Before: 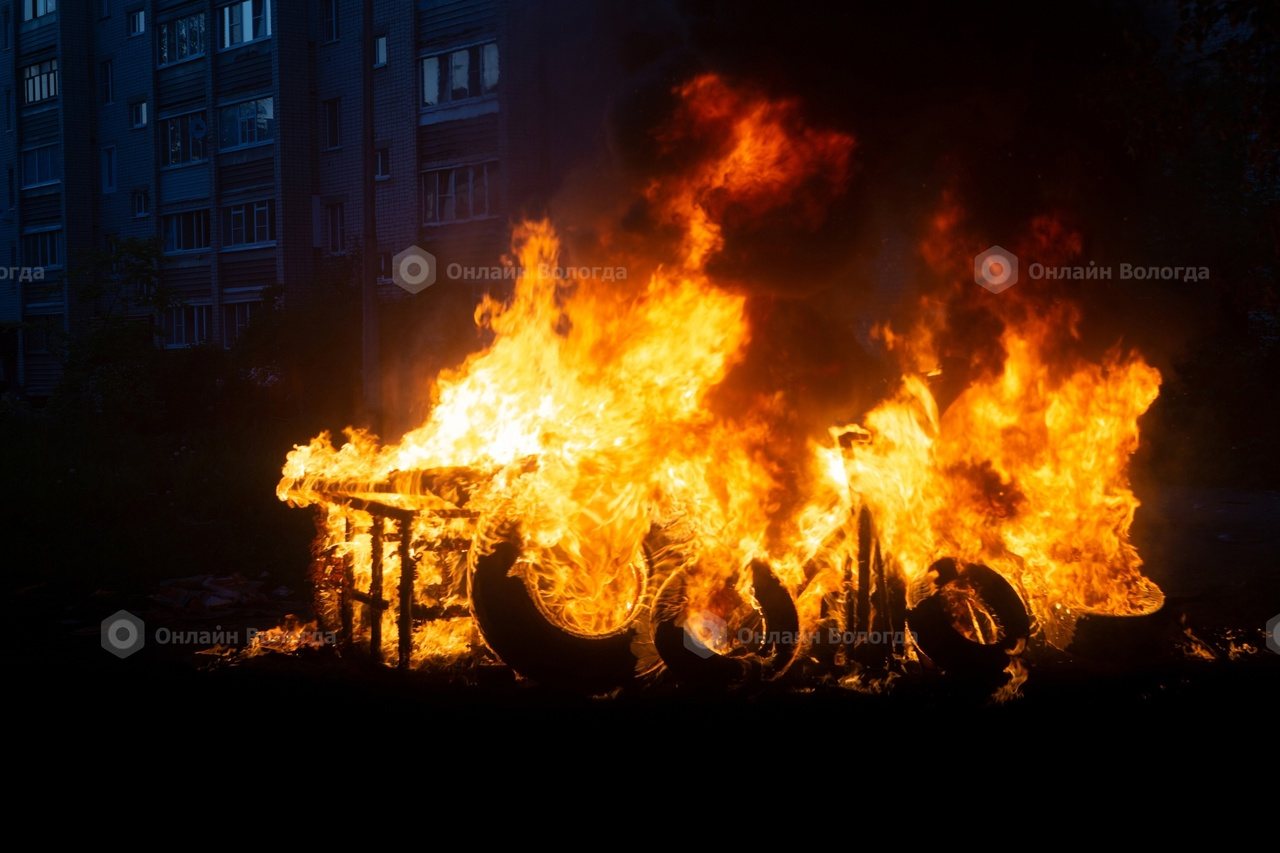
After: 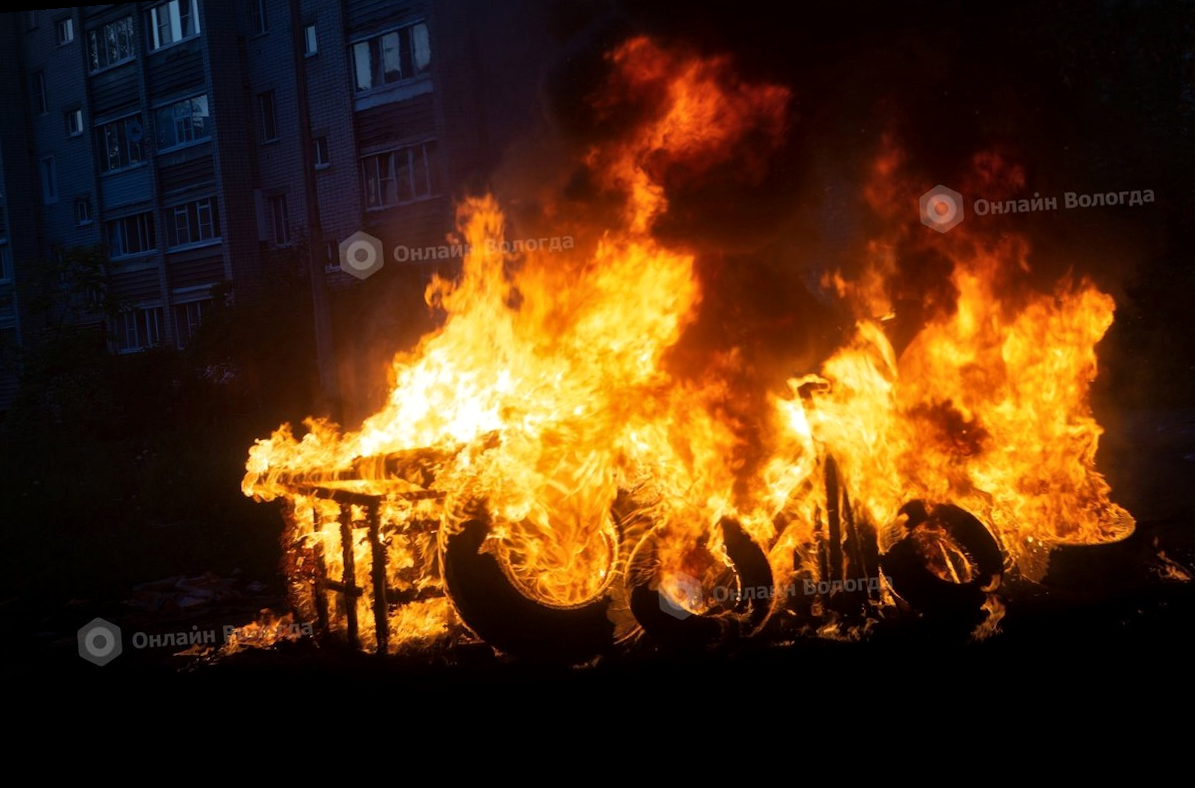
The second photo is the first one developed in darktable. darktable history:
rotate and perspective: rotation -4.57°, crop left 0.054, crop right 0.944, crop top 0.087, crop bottom 0.914
base curve: curves: ch0 [(0, 0) (0.472, 0.455) (1, 1)], preserve colors none
color calibration: illuminant same as pipeline (D50), adaptation none (bypass)
local contrast: mode bilateral grid, contrast 20, coarseness 50, detail 120%, midtone range 0.2
vignetting: fall-off start 100%, brightness -0.282, width/height ratio 1.31
